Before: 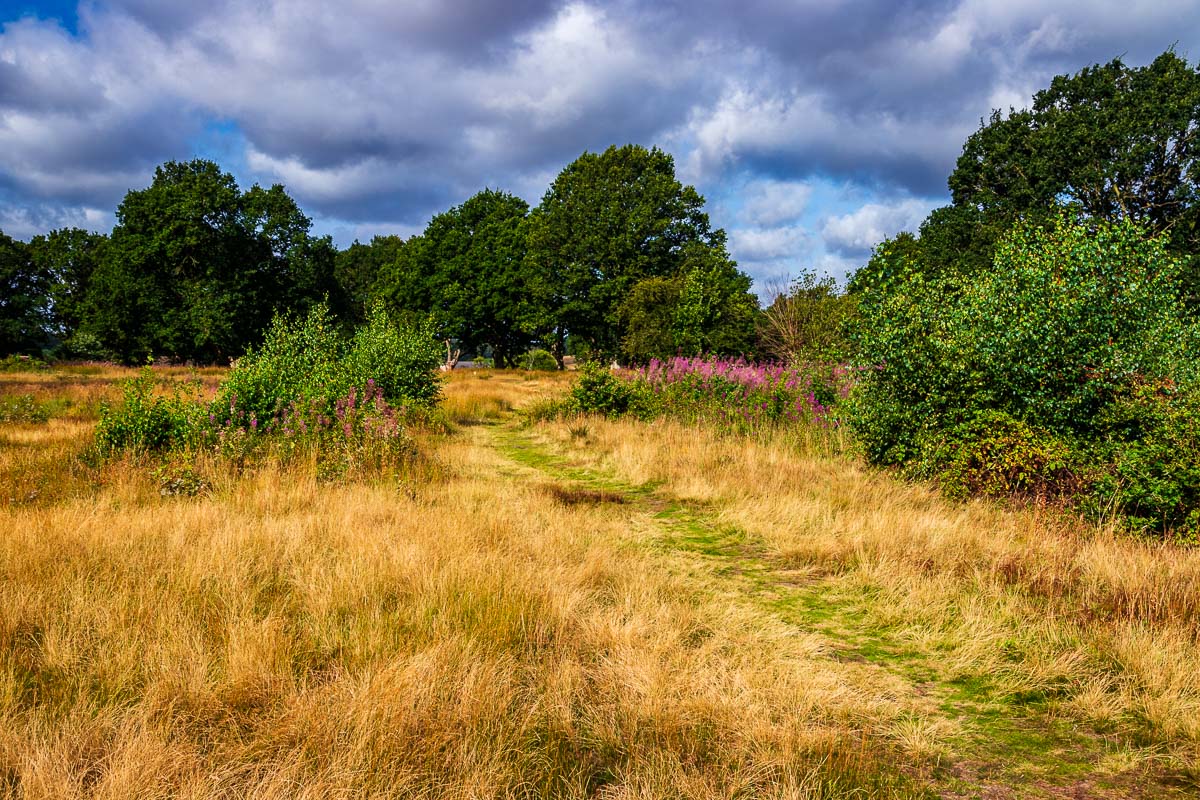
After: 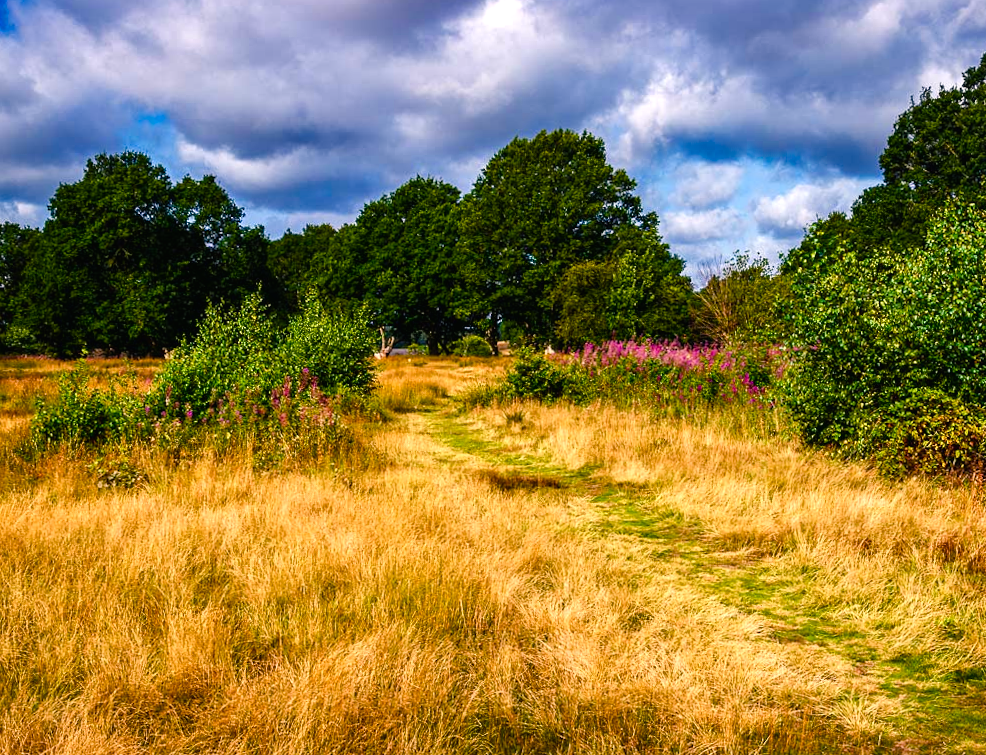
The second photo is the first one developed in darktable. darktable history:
color balance rgb: shadows lift › chroma 1%, shadows lift › hue 217.2°, power › hue 310.8°, highlights gain › chroma 2%, highlights gain › hue 44.4°, global offset › luminance 0.25%, global offset › hue 171.6°, perceptual saturation grading › global saturation 14.09%, perceptual saturation grading › highlights -30%, perceptual saturation grading › shadows 50.67%, global vibrance 25%, contrast 20%
crop and rotate: angle 1°, left 4.281%, top 0.642%, right 11.383%, bottom 2.486%
levels: levels [0, 0.499, 1]
